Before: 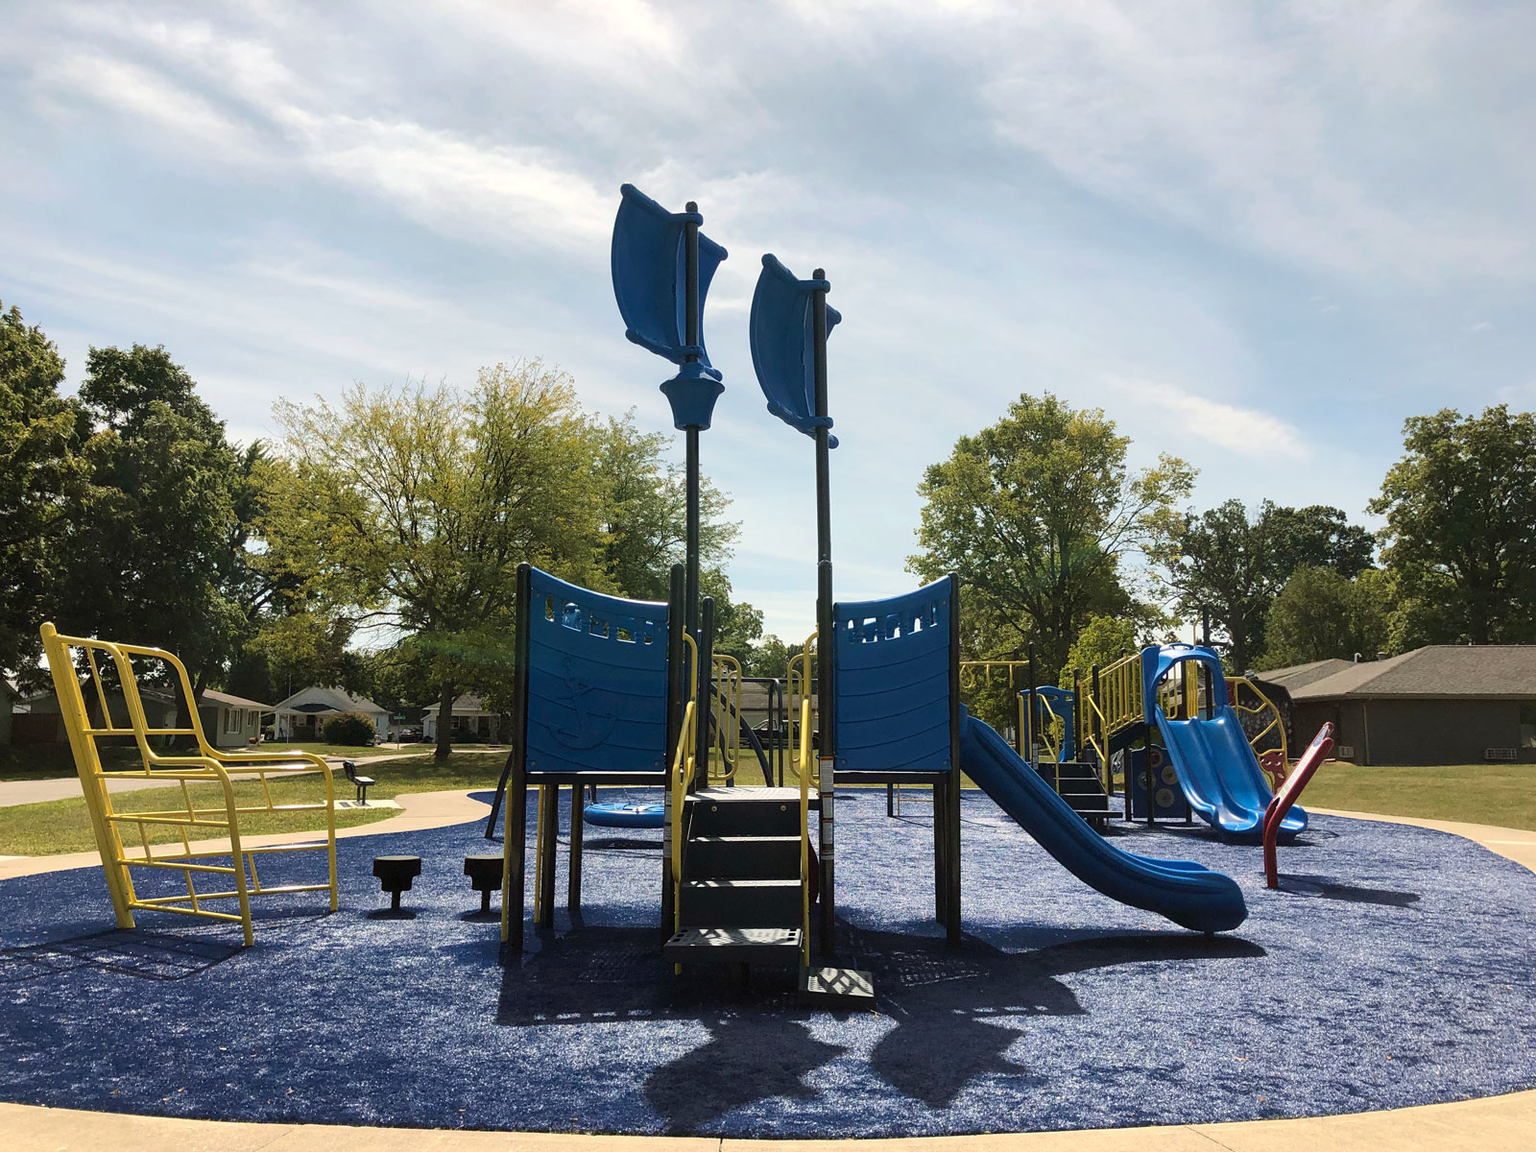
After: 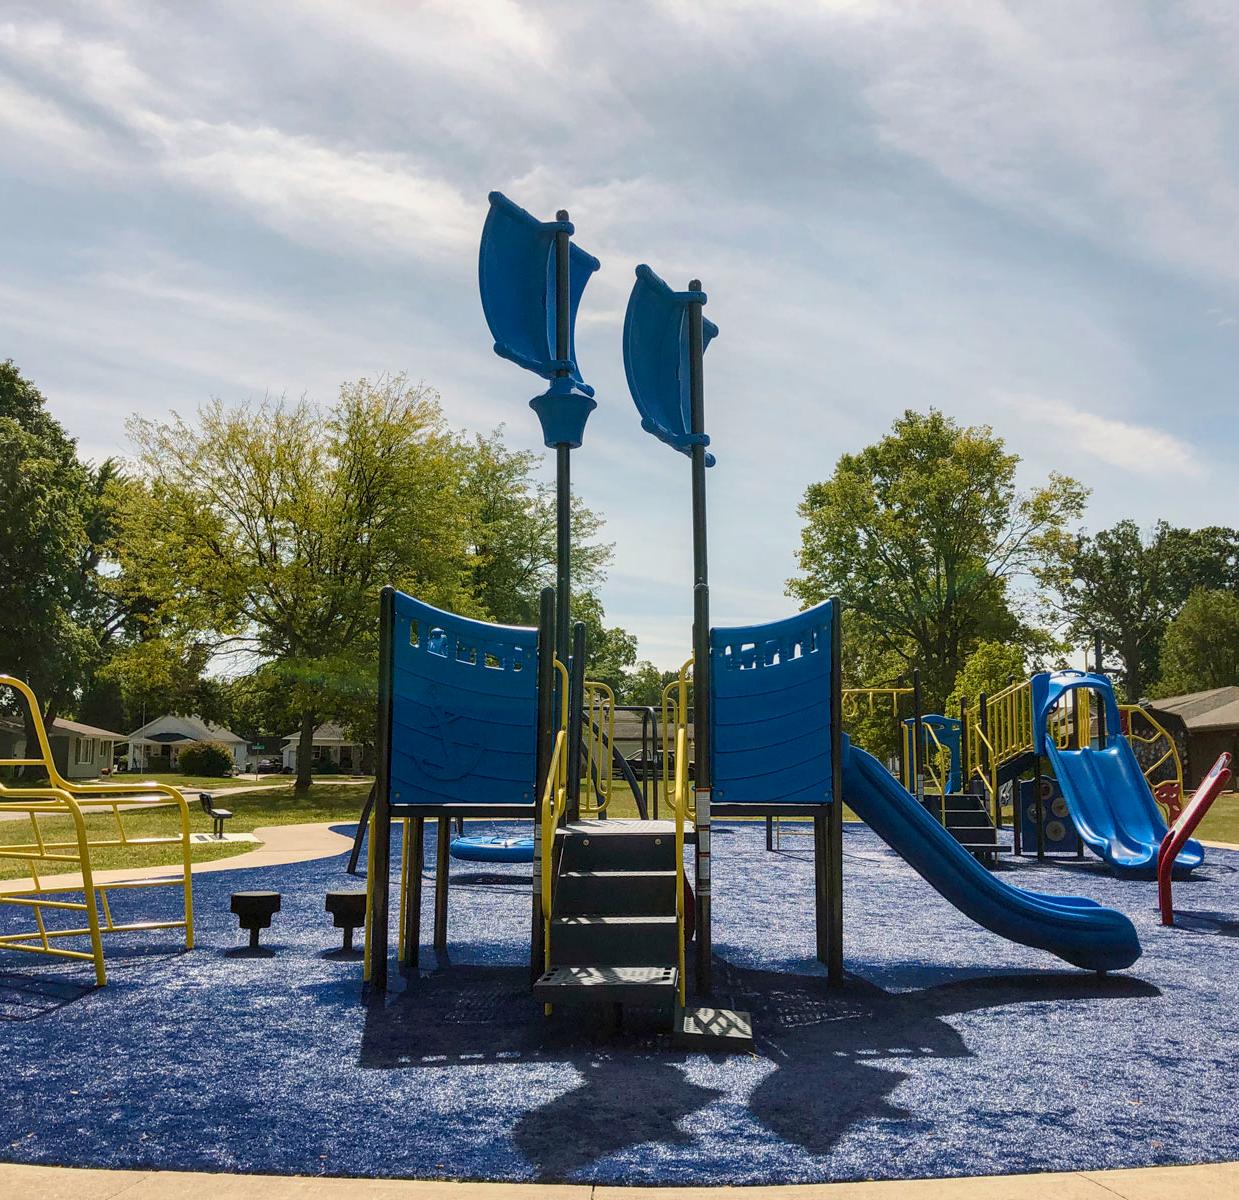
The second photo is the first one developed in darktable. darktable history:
color balance rgb: shadows lift › chroma 1%, shadows lift › hue 113°, highlights gain › chroma 0.2%, highlights gain › hue 333°, perceptual saturation grading › global saturation 20%, perceptual saturation grading › highlights -25%, perceptual saturation grading › shadows 25%, contrast -10%
local contrast: detail 130%
crop: left 9.88%, right 12.664%
